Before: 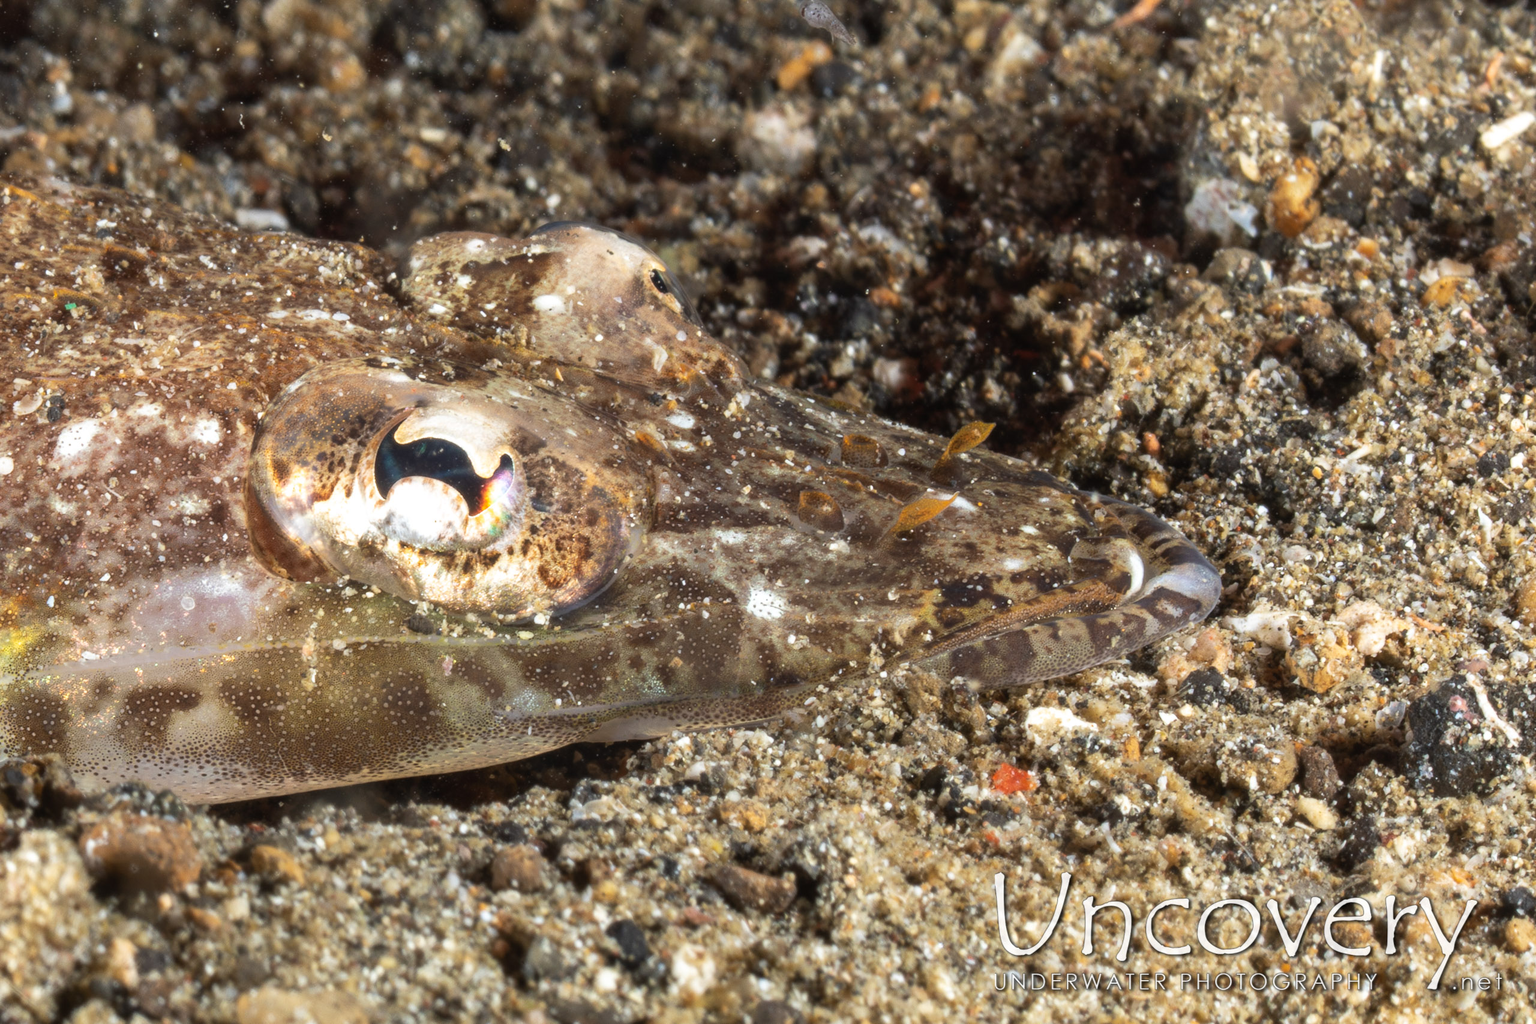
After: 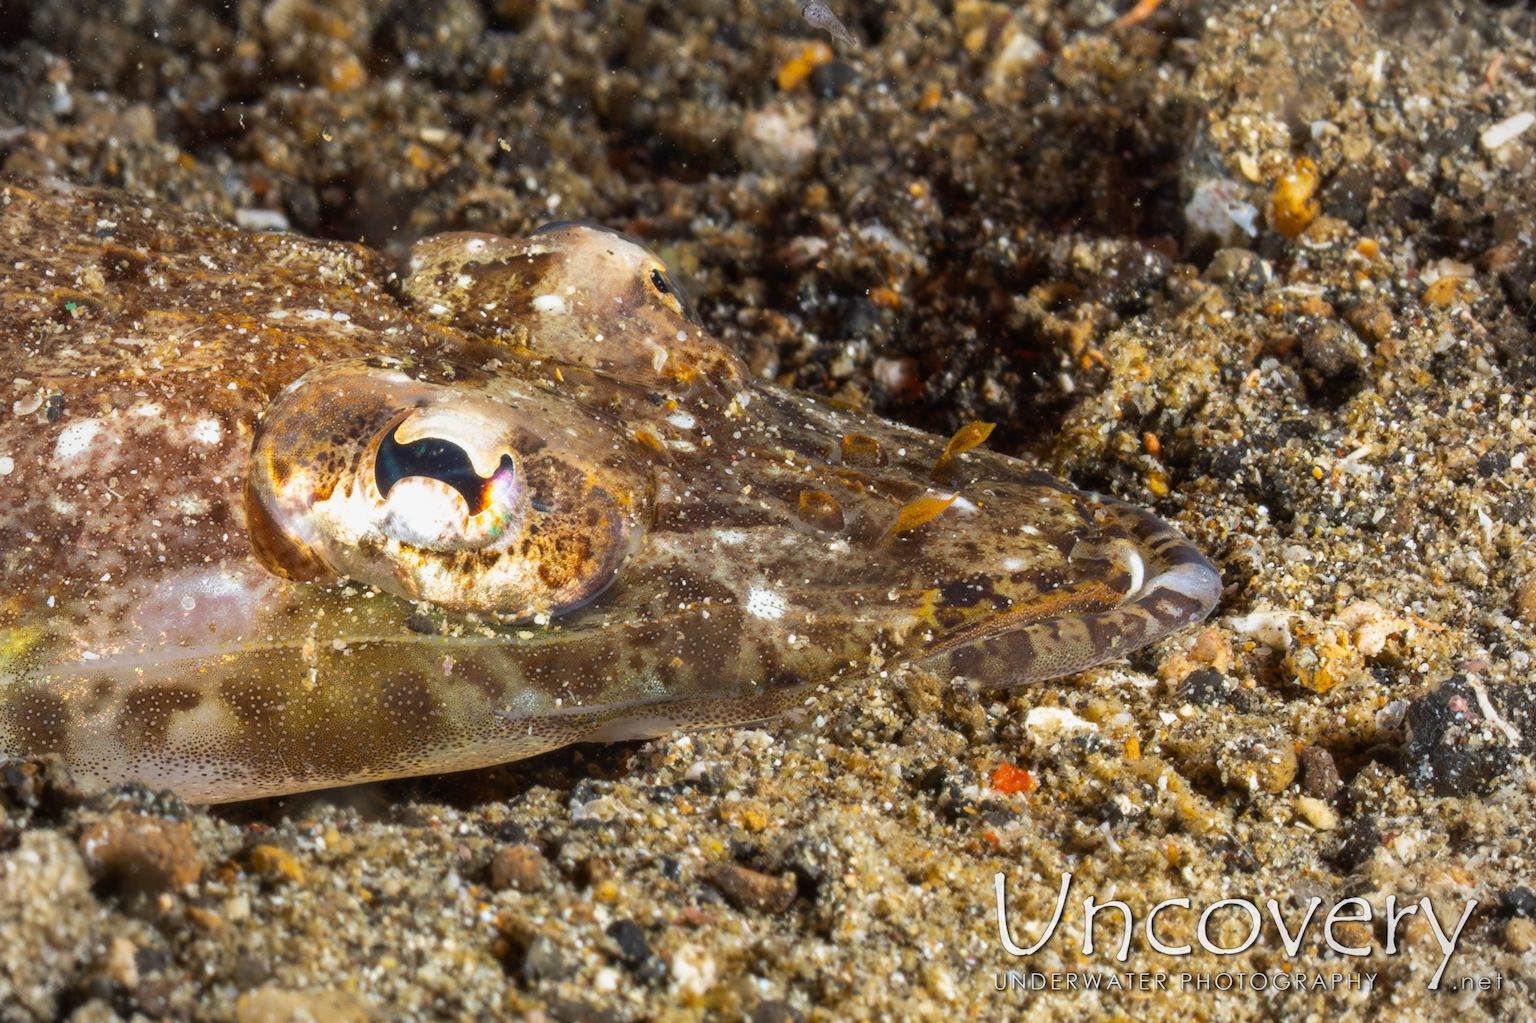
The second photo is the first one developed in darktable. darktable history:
exposure: black level correction 0.001, exposure -0.121 EV, compensate highlight preservation false
vignetting: brightness -0.281
color balance rgb: perceptual saturation grading › global saturation 25.844%, global vibrance 20%
